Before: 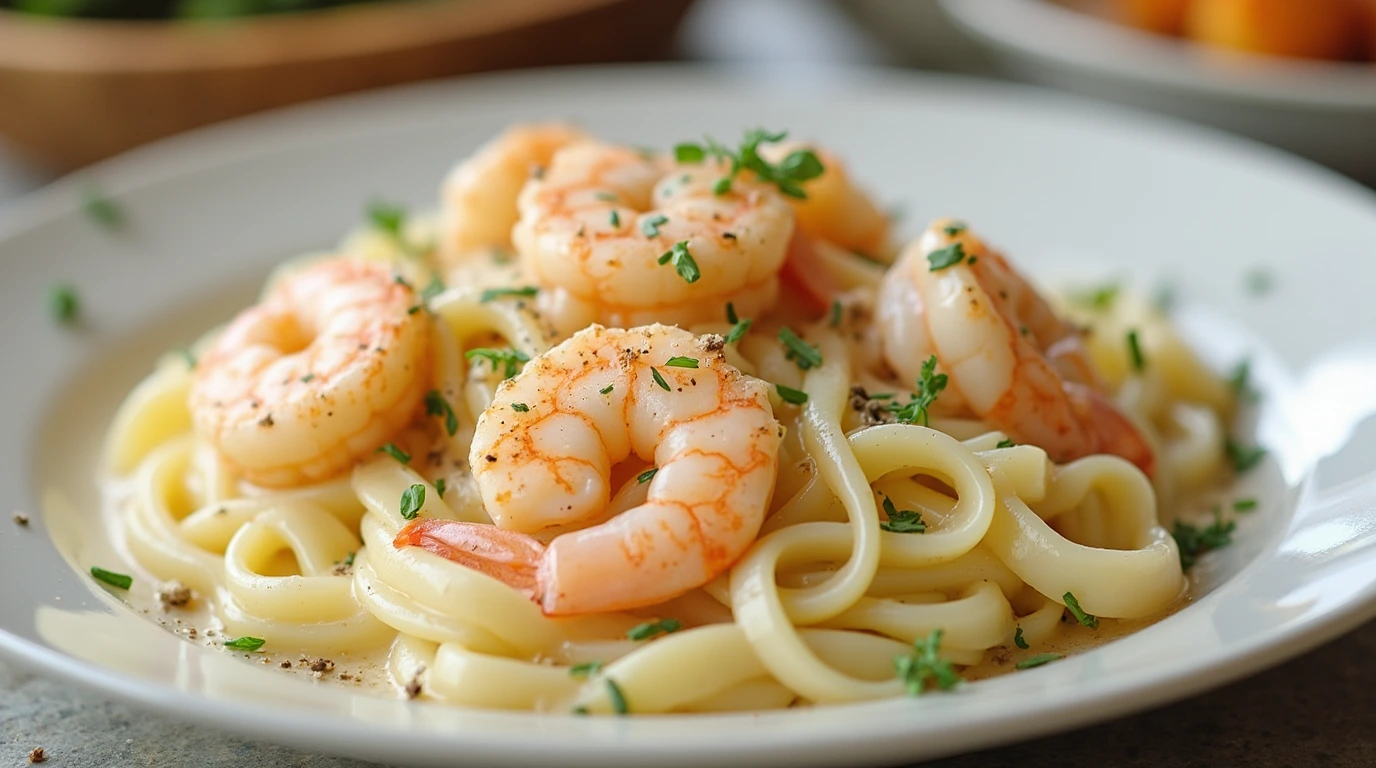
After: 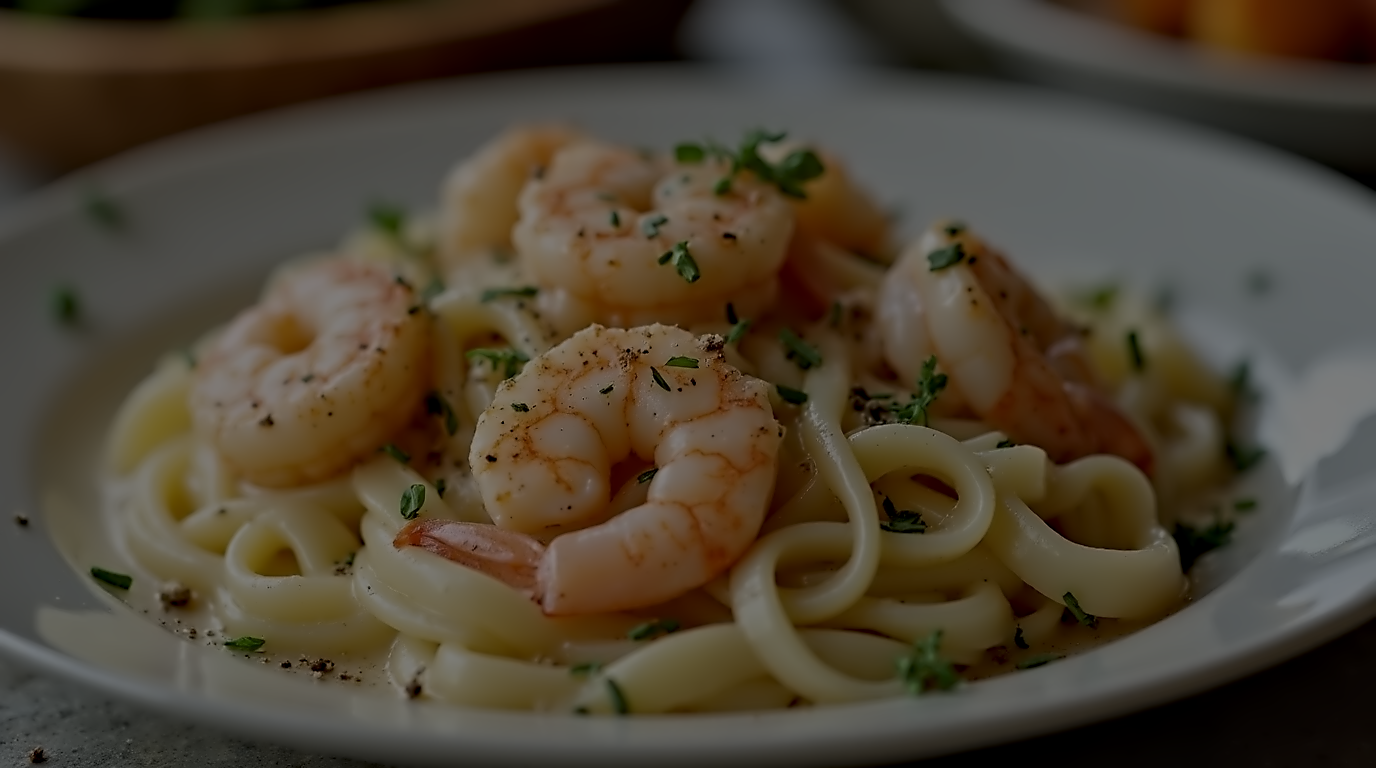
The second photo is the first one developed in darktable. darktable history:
contrast equalizer: octaves 7, y [[0.5, 0.542, 0.583, 0.625, 0.667, 0.708], [0.5 ×6], [0.5 ×6], [0, 0.033, 0.067, 0.1, 0.133, 0.167], [0, 0.05, 0.1, 0.15, 0.2, 0.25]]
exposure: exposure -2.37 EV, compensate highlight preservation false
